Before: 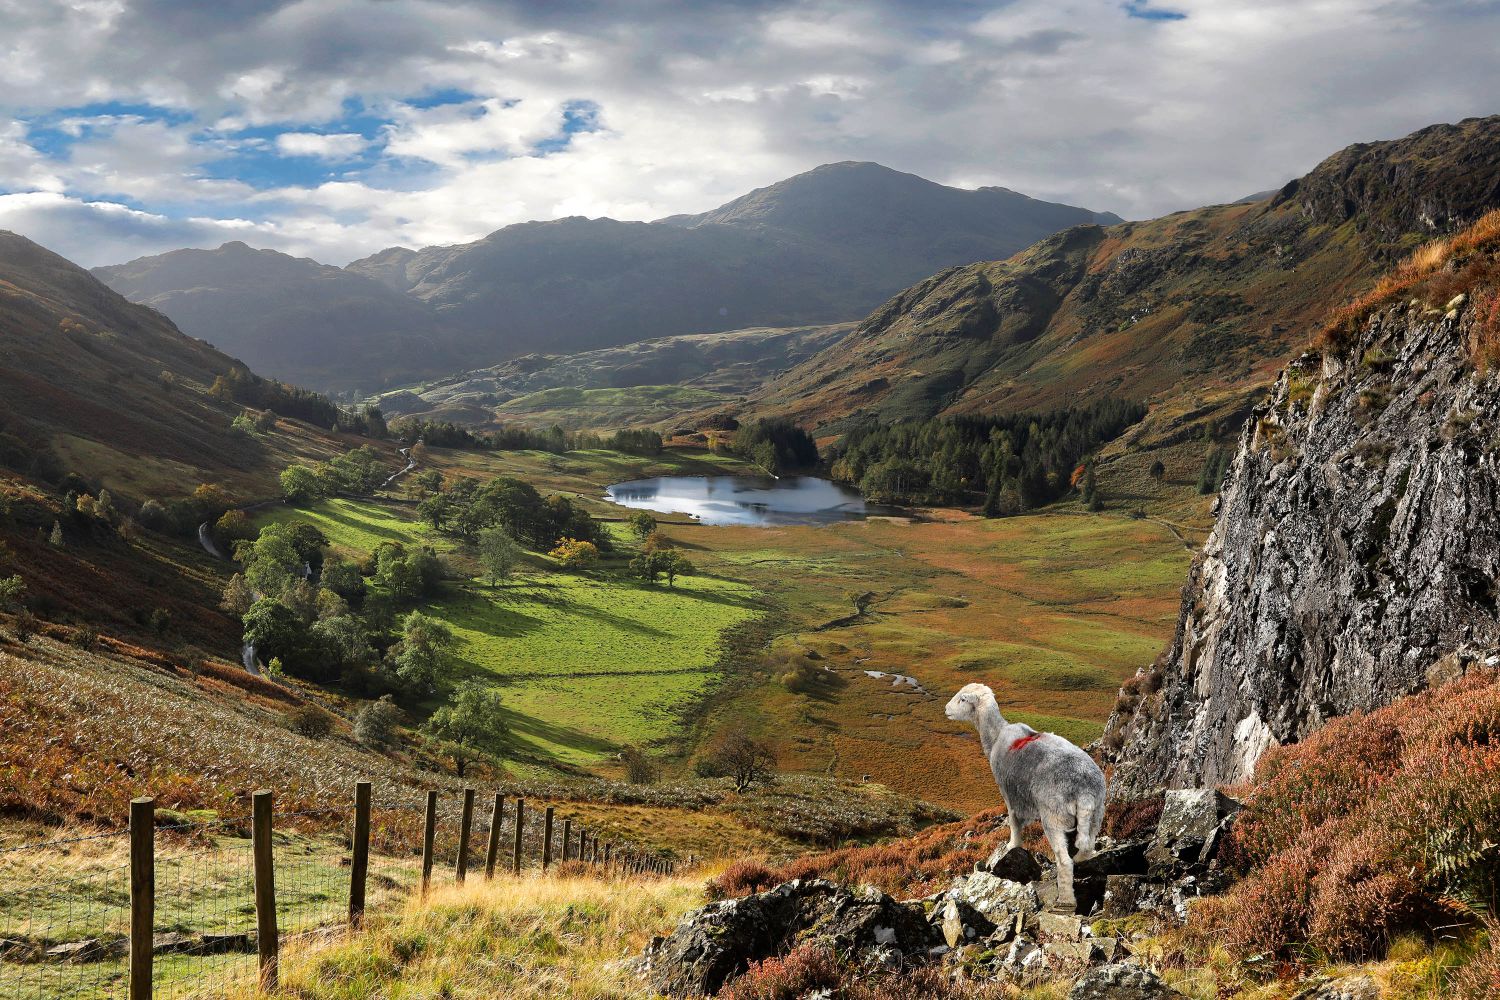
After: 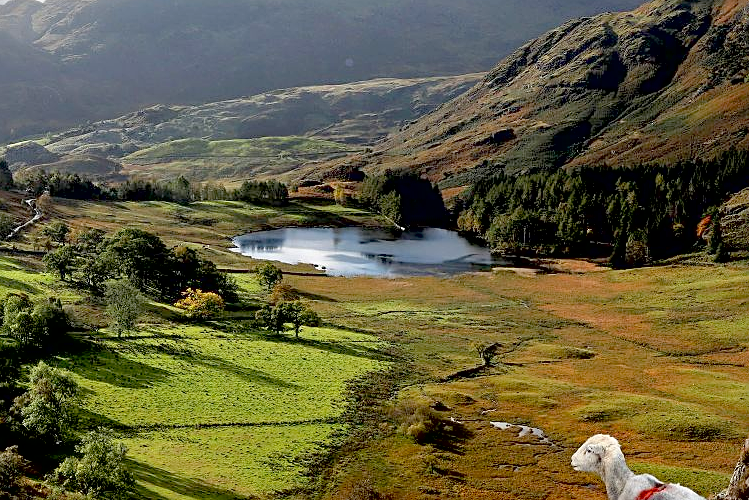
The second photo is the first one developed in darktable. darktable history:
sharpen: on, module defaults
crop: left 25%, top 25%, right 25%, bottom 25%
exposure: black level correction 0.029, exposure -0.073 EV, compensate highlight preservation false
contrast brightness saturation: brightness 0.13
